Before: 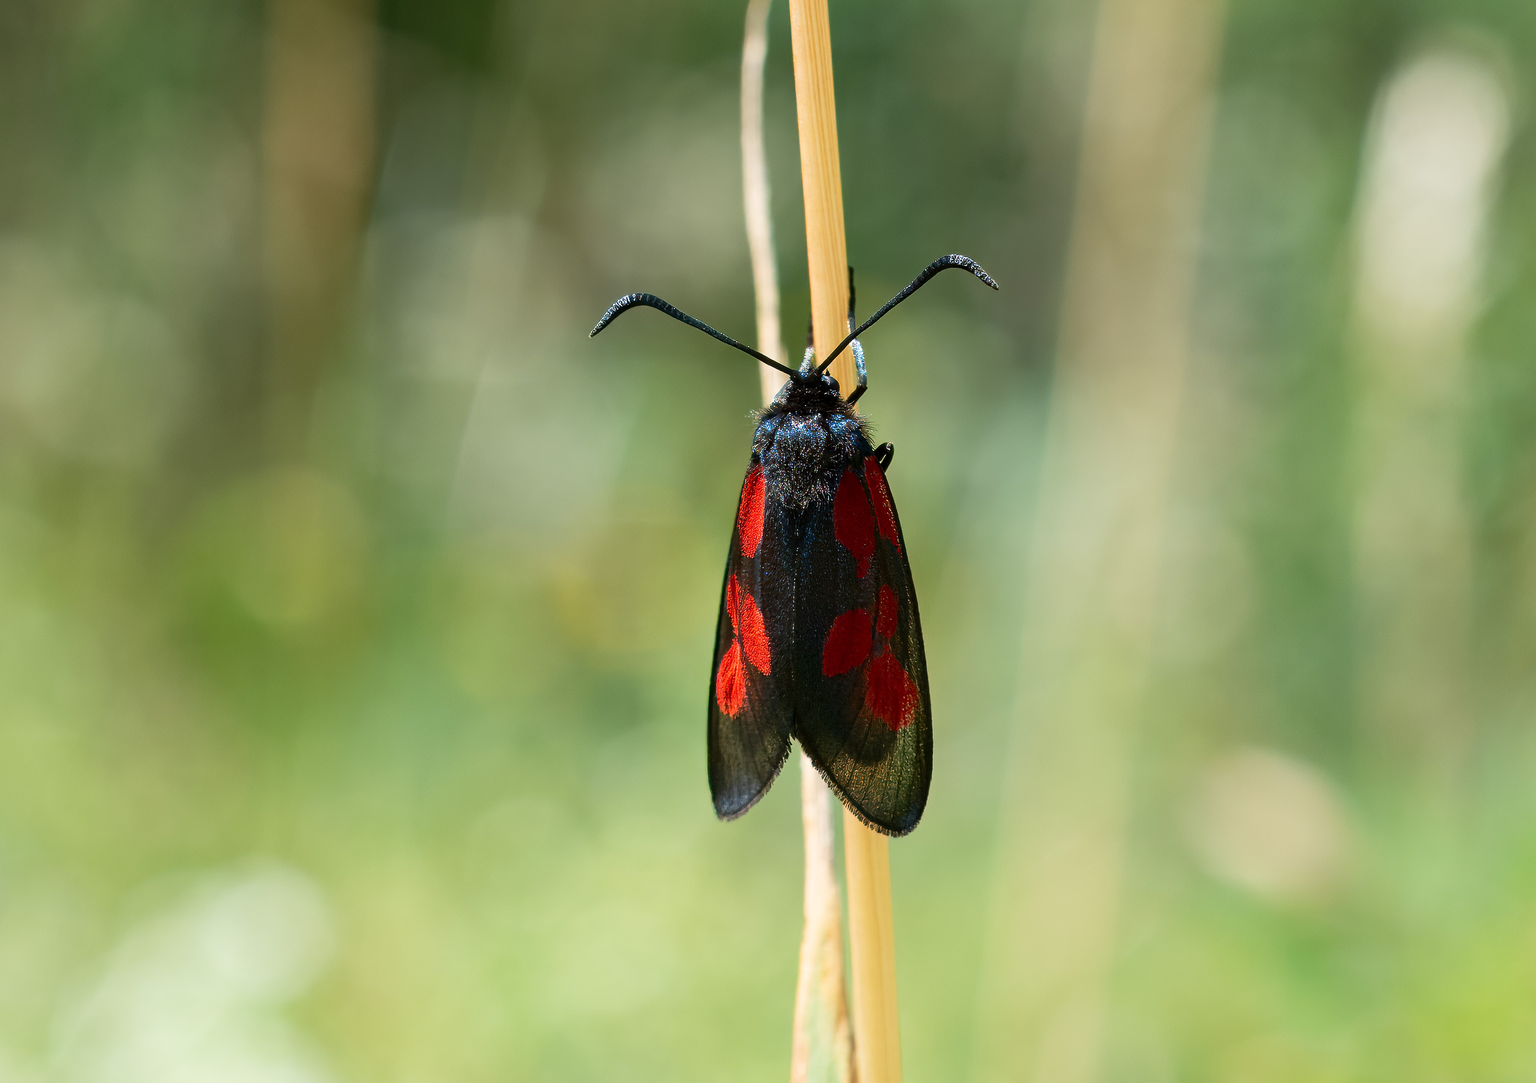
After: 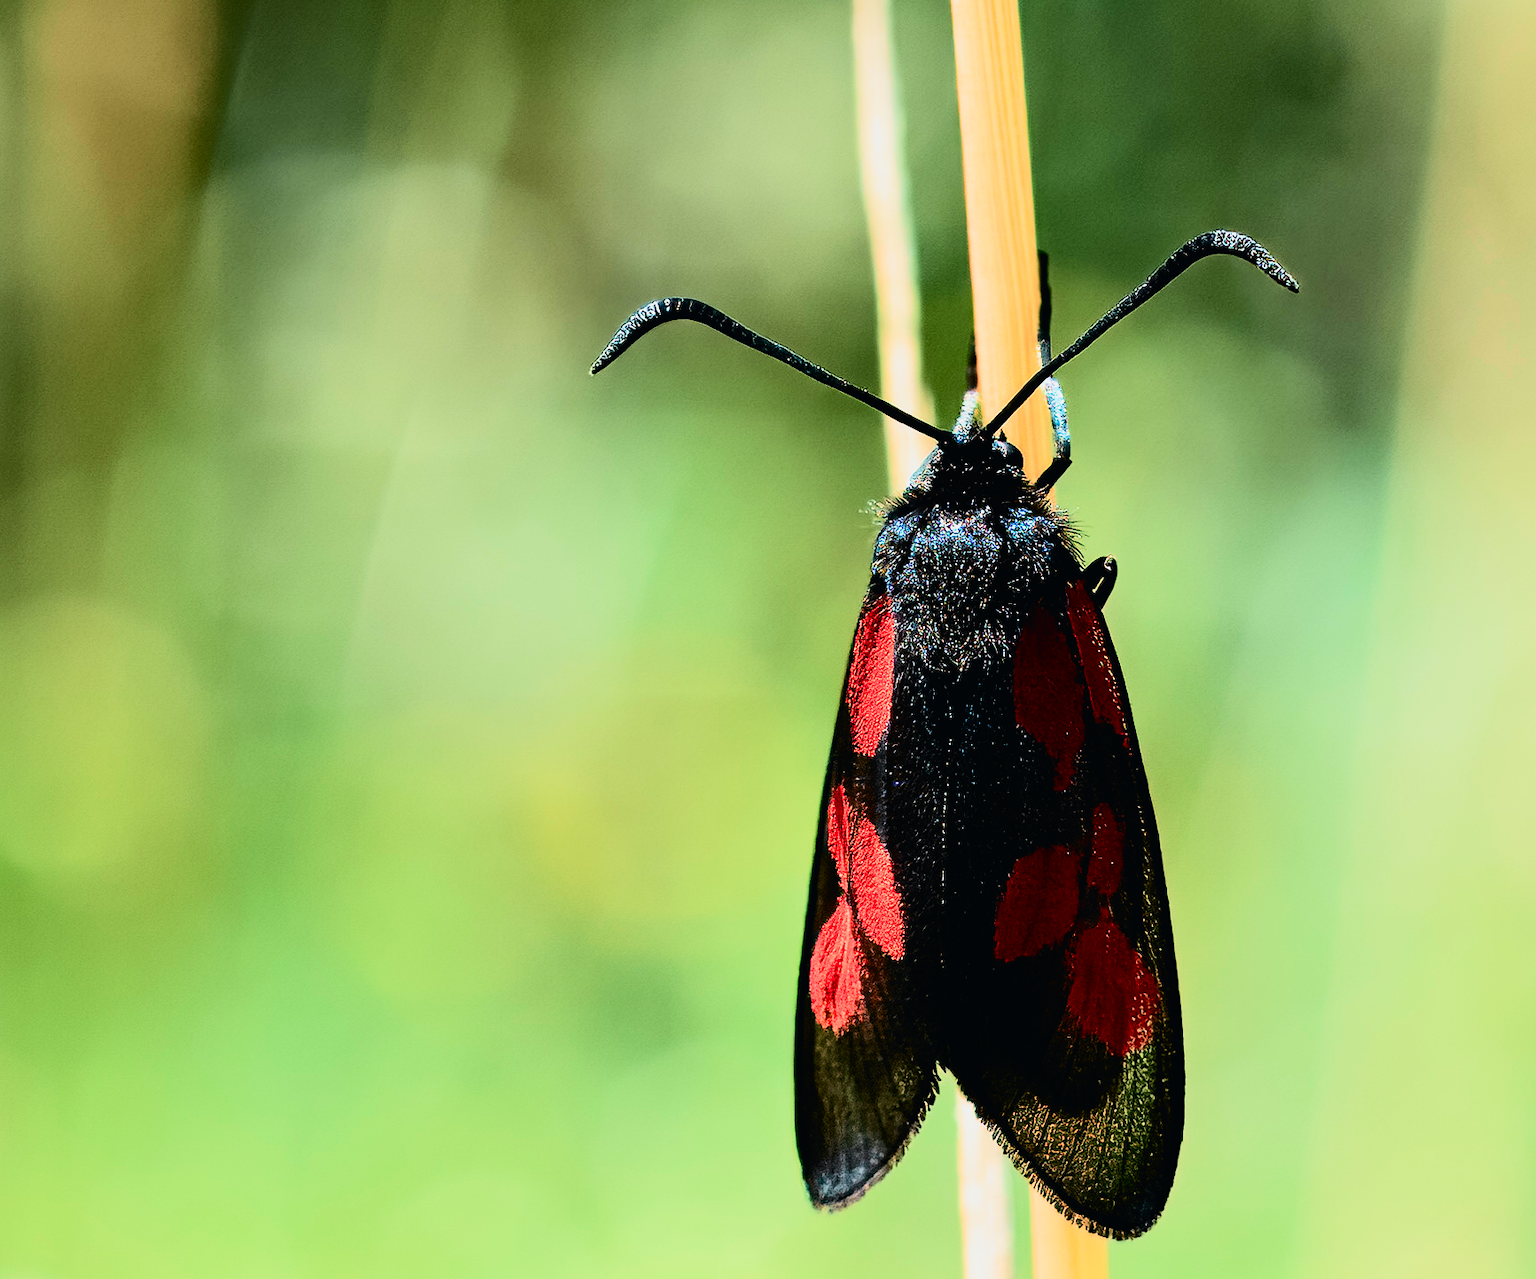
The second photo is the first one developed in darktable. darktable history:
exposure: exposure 0.2 EV, compensate highlight preservation false
tone equalizer: -8 EV -0.417 EV, -7 EV -0.389 EV, -6 EV -0.333 EV, -5 EV -0.222 EV, -3 EV 0.222 EV, -2 EV 0.333 EV, -1 EV 0.389 EV, +0 EV 0.417 EV, edges refinement/feathering 500, mask exposure compensation -1.57 EV, preserve details no
haze removal: compatibility mode true, adaptive false
tone curve: curves: ch0 [(0, 0.012) (0.052, 0.04) (0.107, 0.086) (0.276, 0.265) (0.461, 0.531) (0.718, 0.79) (0.921, 0.909) (0.999, 0.951)]; ch1 [(0, 0) (0.339, 0.298) (0.402, 0.363) (0.444, 0.415) (0.485, 0.469) (0.494, 0.493) (0.504, 0.501) (0.525, 0.534) (0.555, 0.587) (0.594, 0.647) (1, 1)]; ch2 [(0, 0) (0.48, 0.48) (0.504, 0.5) (0.535, 0.557) (0.581, 0.623) (0.649, 0.683) (0.824, 0.815) (1, 1)], color space Lab, independent channels, preserve colors none
filmic rgb: black relative exposure -16 EV, white relative exposure 6.29 EV, hardness 5.1, contrast 1.35
crop: left 16.202%, top 11.208%, right 26.045%, bottom 20.557%
